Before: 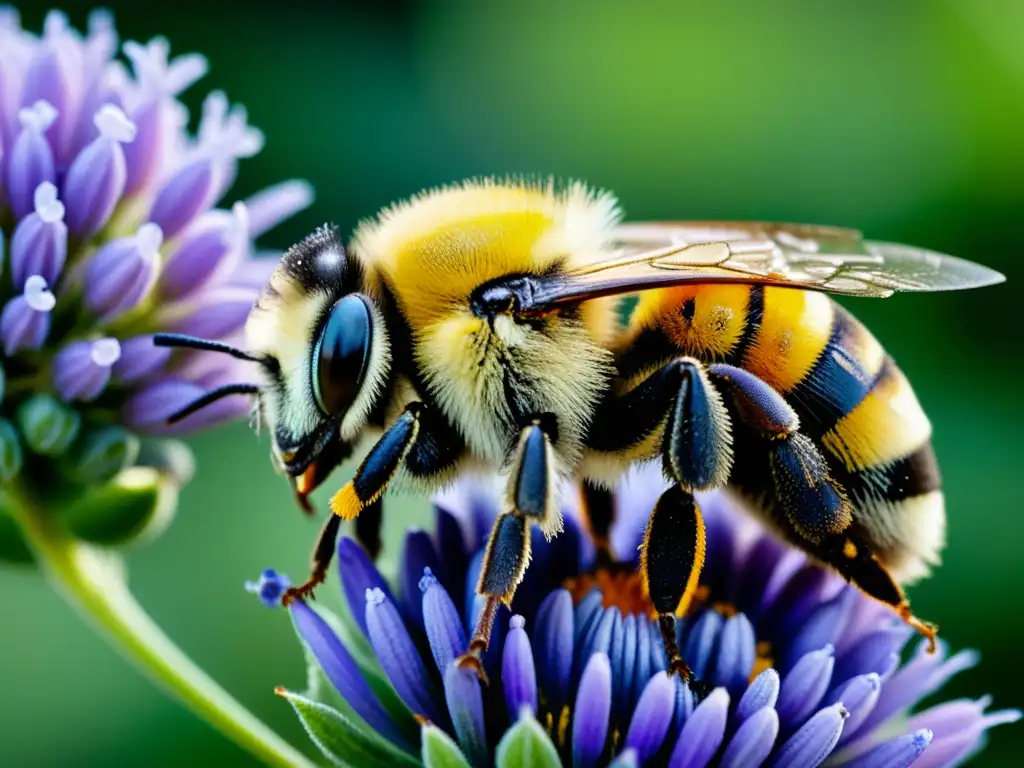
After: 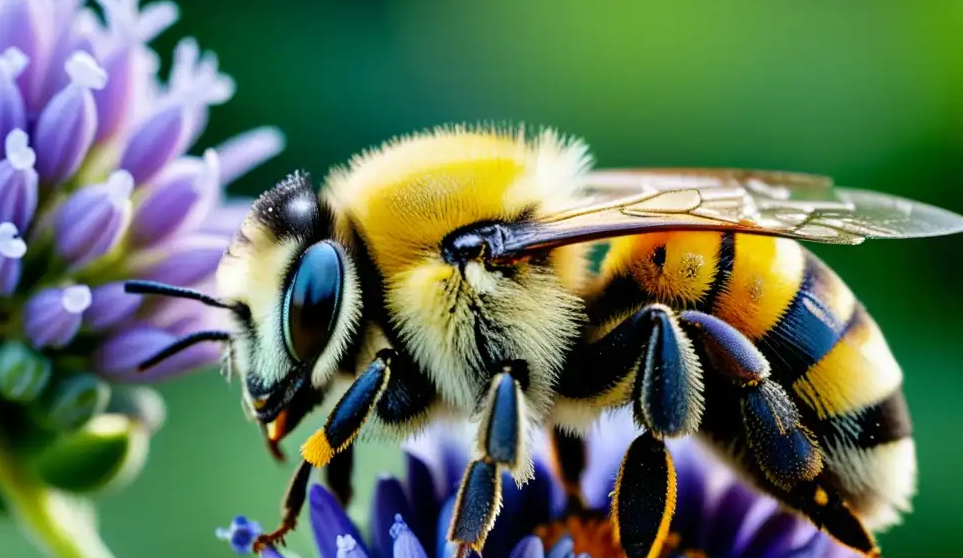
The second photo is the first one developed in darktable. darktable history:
crop: left 2.834%, top 6.993%, right 3.079%, bottom 20.236%
